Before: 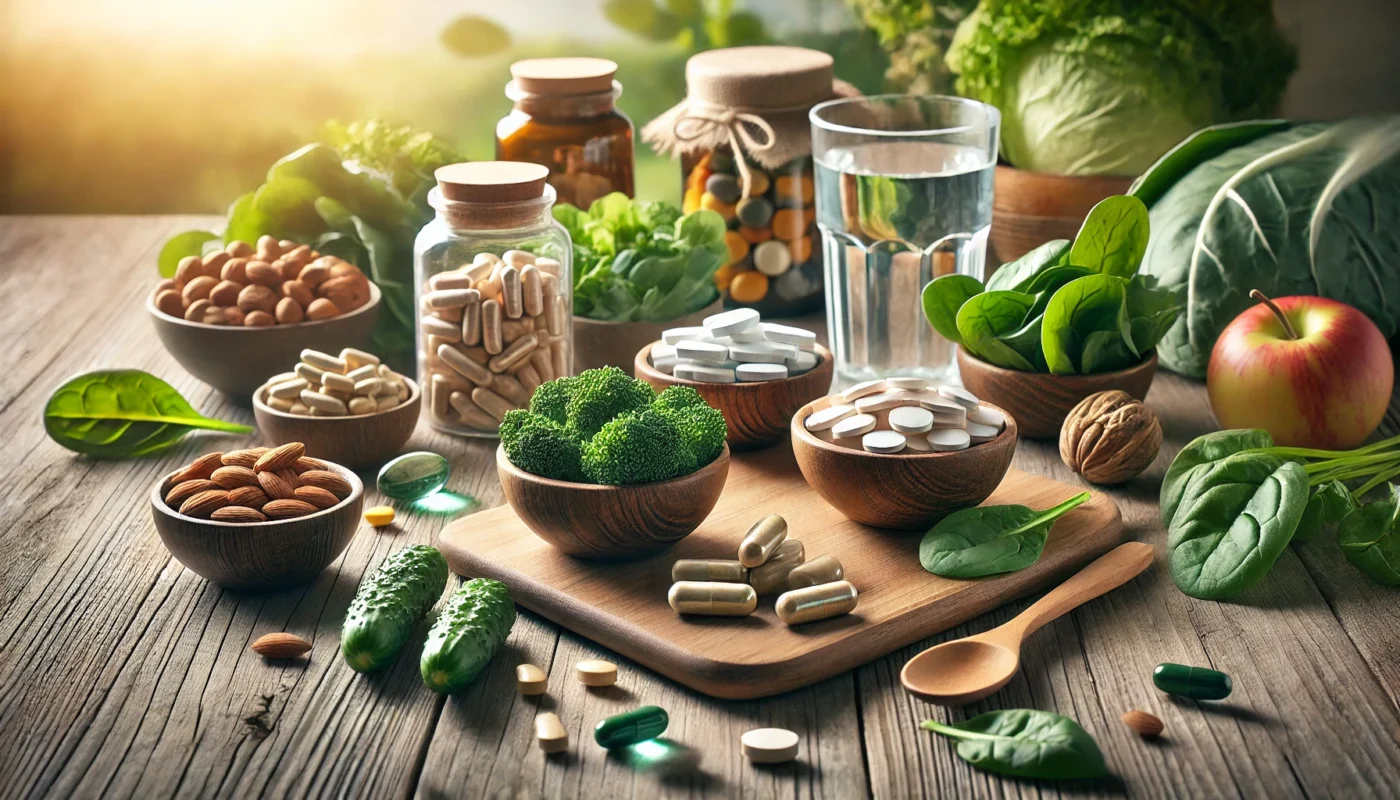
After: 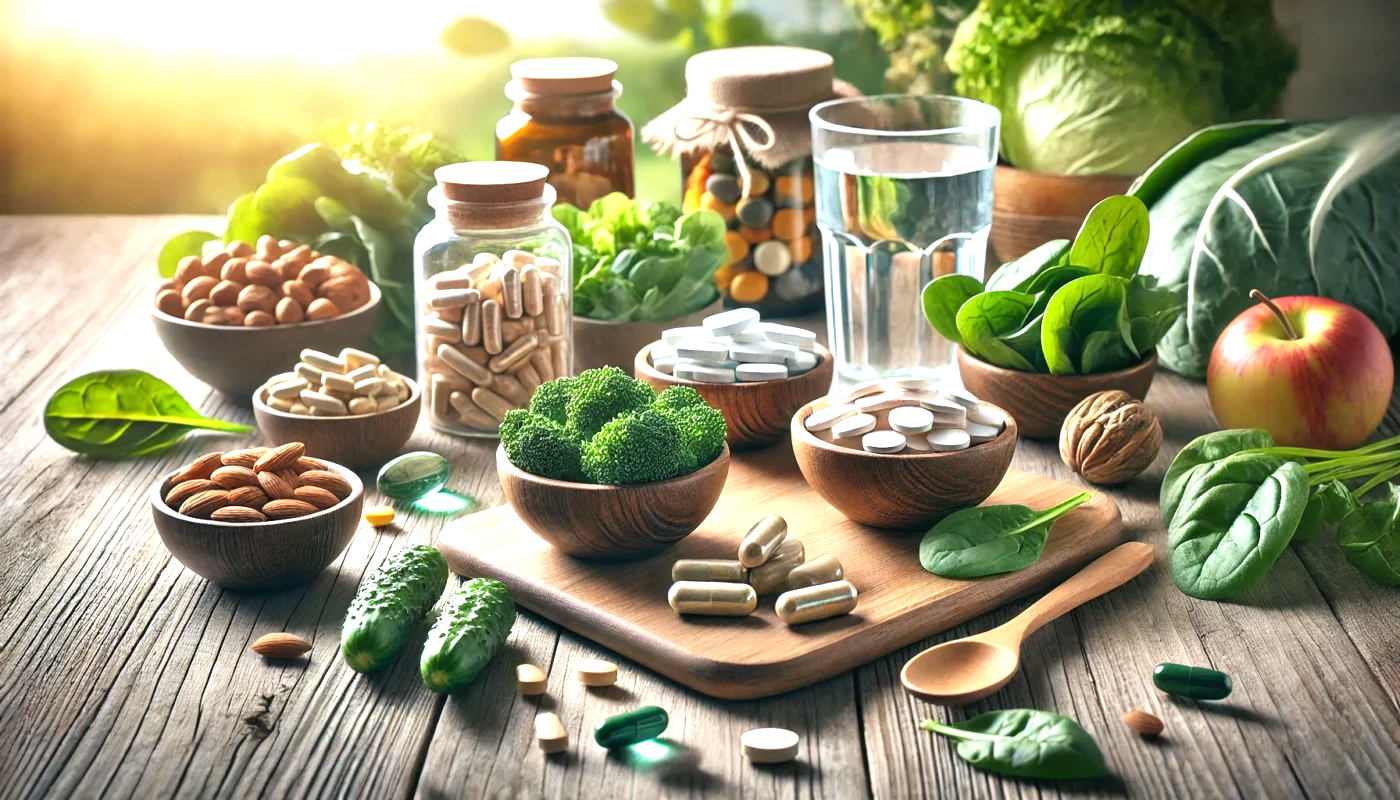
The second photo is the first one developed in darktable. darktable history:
exposure: black level correction 0, exposure 0.7 EV, compensate exposure bias true, compensate highlight preservation false
white balance: red 0.967, blue 1.049
